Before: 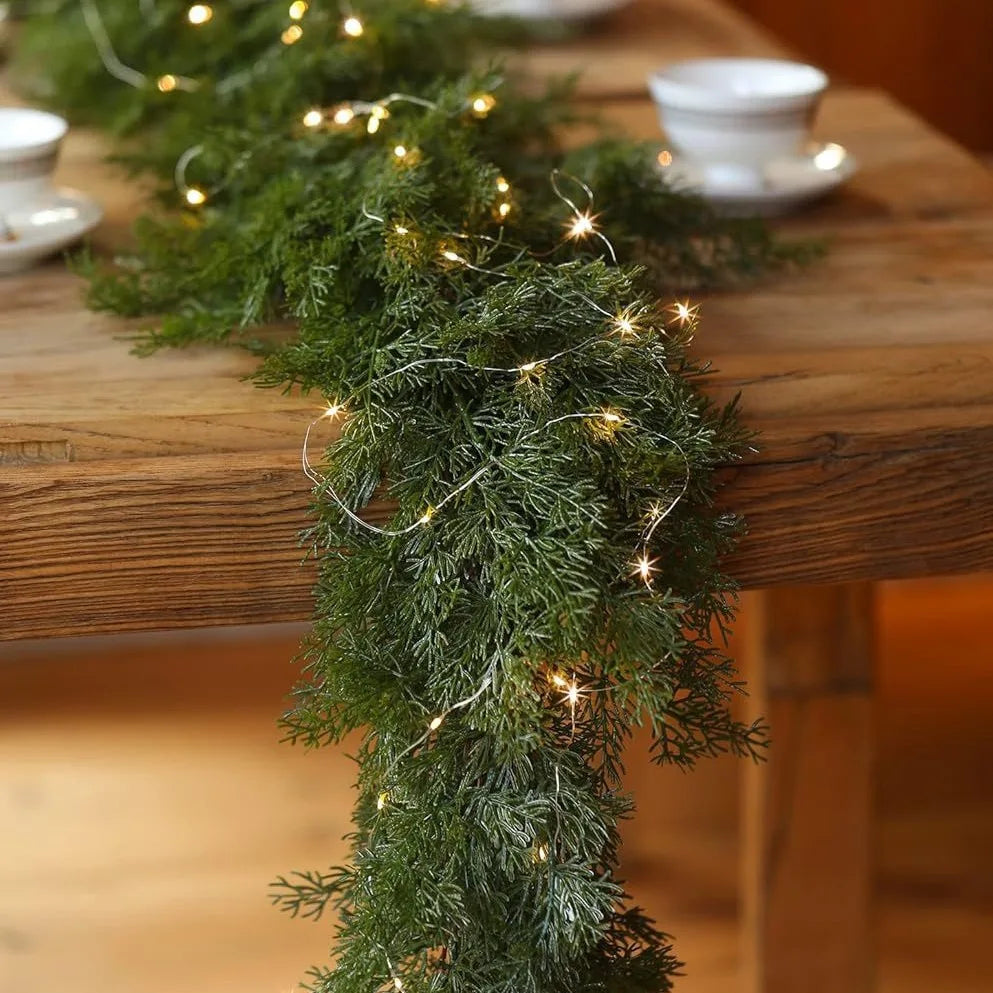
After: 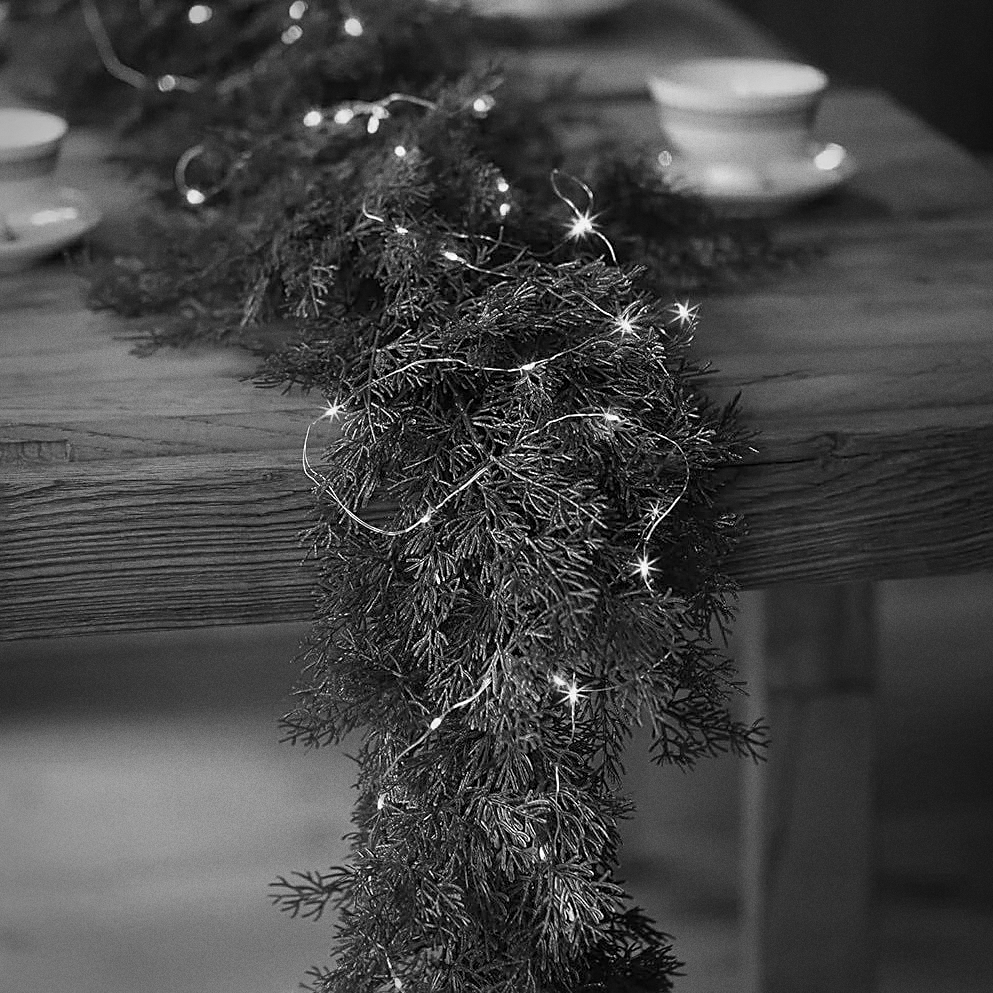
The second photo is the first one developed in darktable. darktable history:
color calibration "B&W: ILFORD DELTA 100": output gray [0.246, 0.254, 0.501, 0], gray › normalize channels true, illuminant same as pipeline (D50), adaptation XYZ, x 0.346, y 0.359, gamut compression 0
grain: on, module defaults
sharpen: on, module defaults
vignetting: fall-off start 71.74%
